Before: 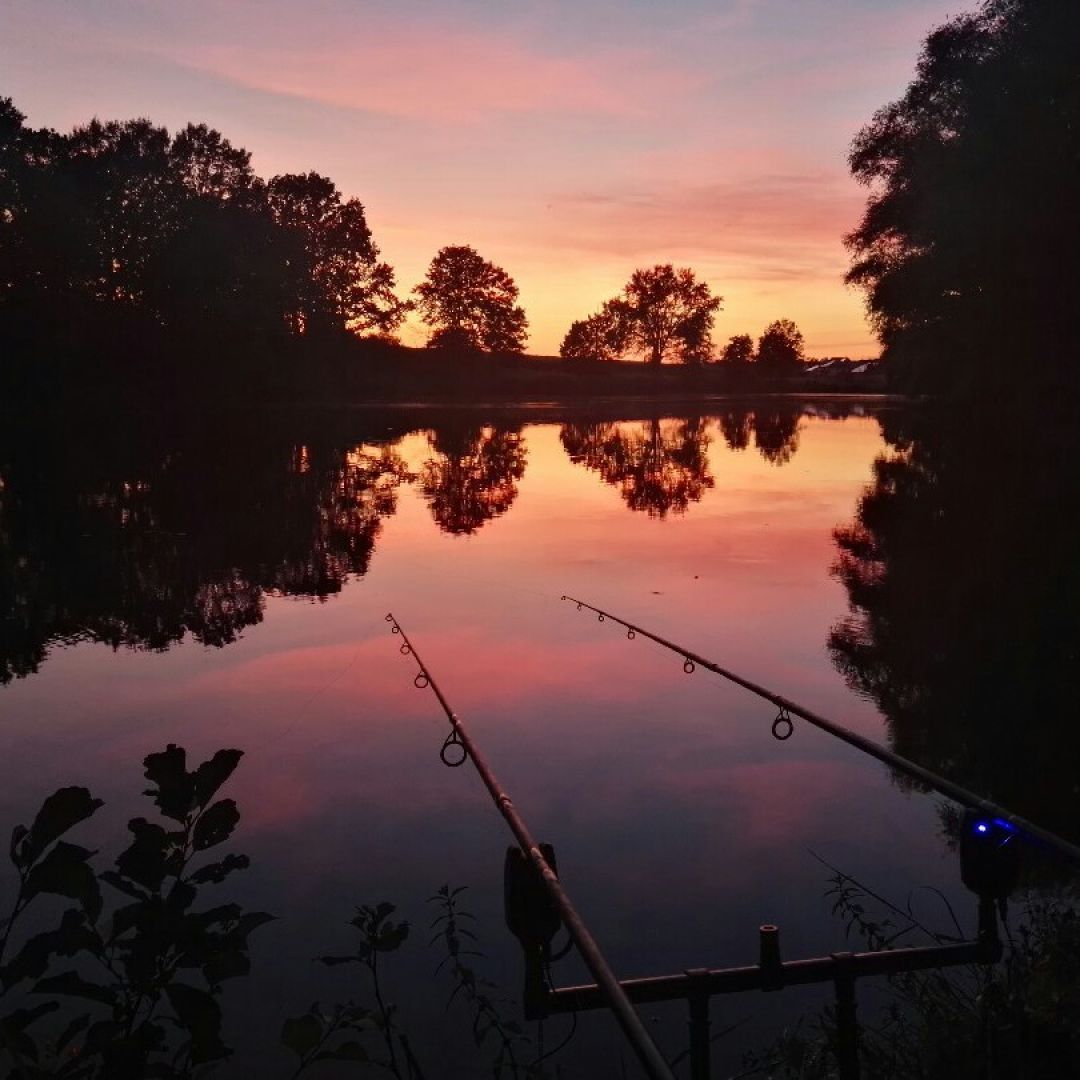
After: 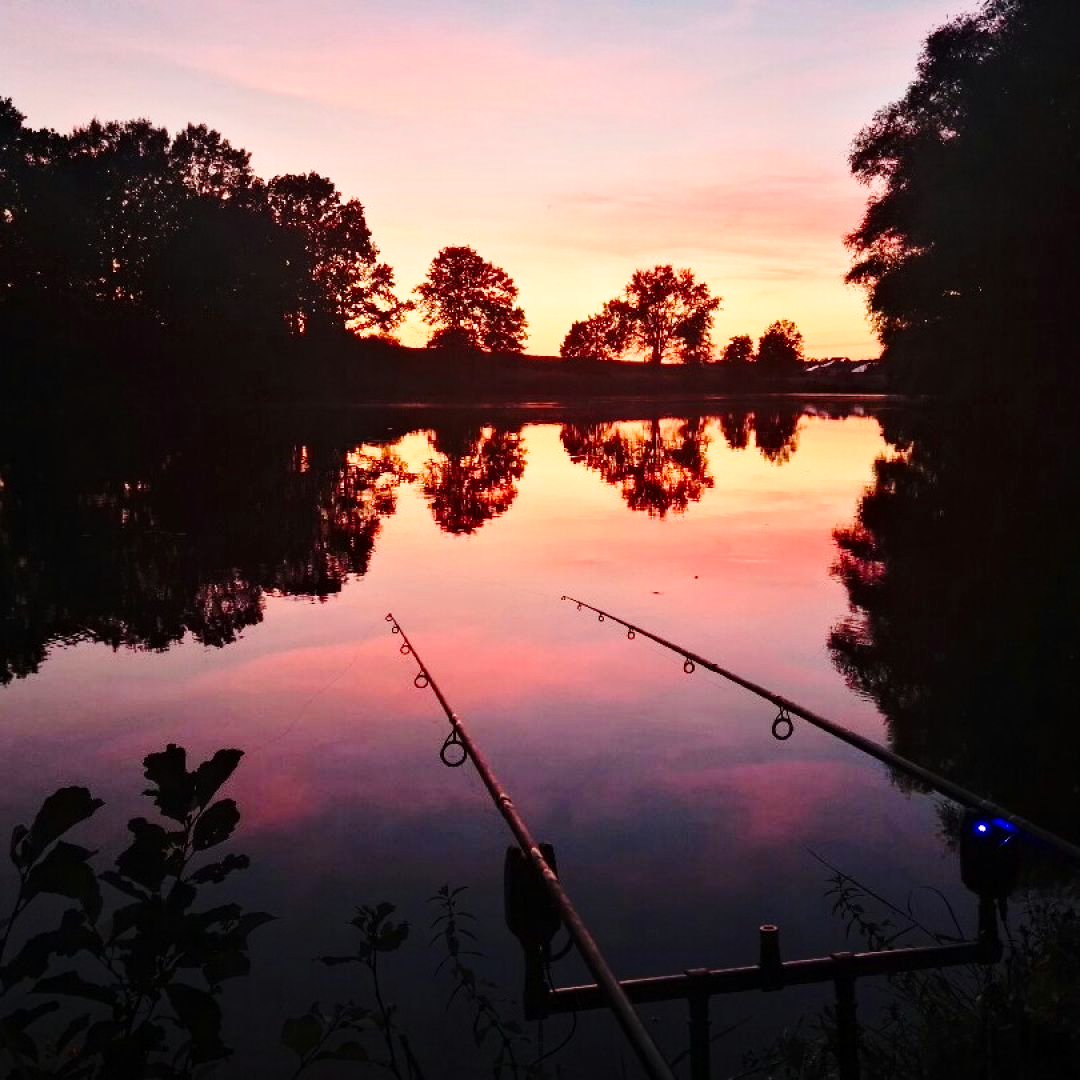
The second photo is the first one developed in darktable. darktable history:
exposure: black level correction 0.001, compensate highlight preservation false
base curve: curves: ch0 [(0, 0) (0.028, 0.03) (0.121, 0.232) (0.46, 0.748) (0.859, 0.968) (1, 1)], preserve colors none
contrast brightness saturation: contrast 0.1, brightness 0.021, saturation 0.021
